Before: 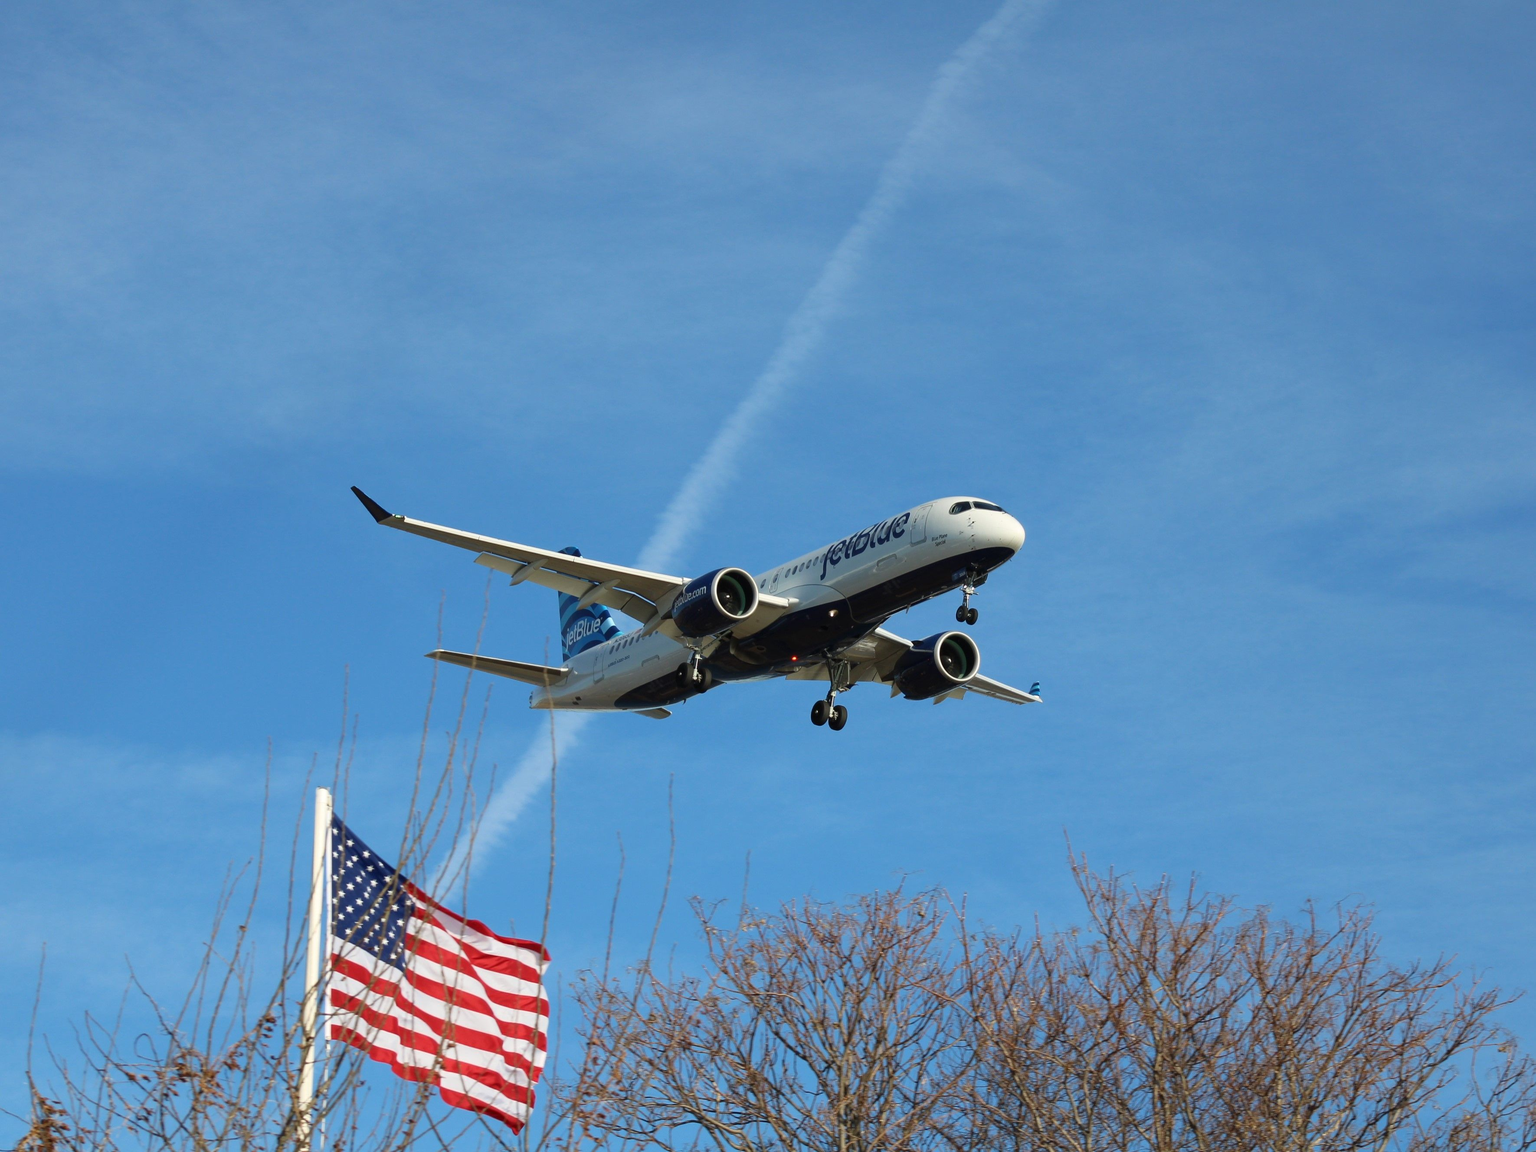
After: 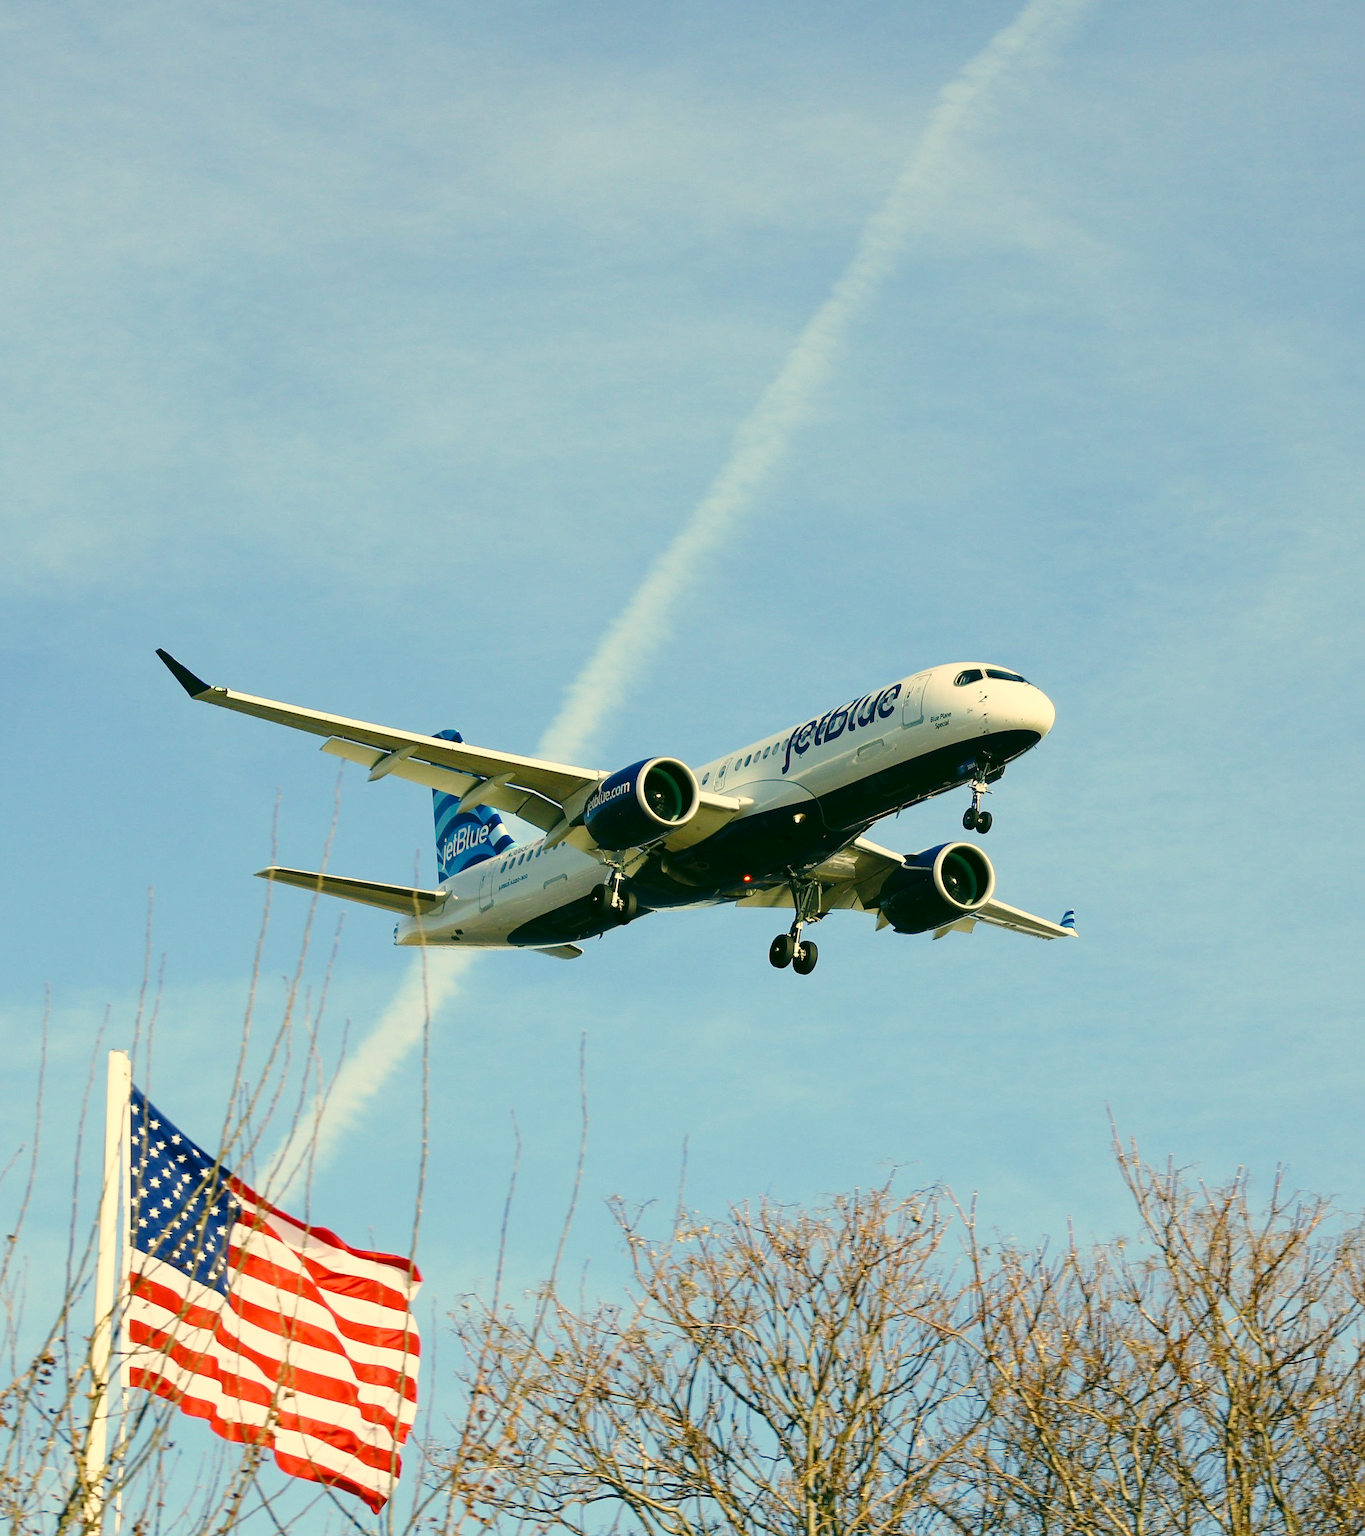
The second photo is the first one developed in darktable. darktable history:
crop and rotate: left 15.263%, right 18.033%
color correction: highlights a* 5.16, highlights b* 25, shadows a* -15.52, shadows b* 4.05
base curve: curves: ch0 [(0, 0) (0.028, 0.03) (0.121, 0.232) (0.46, 0.748) (0.859, 0.968) (1, 1)], preserve colors none
sharpen: amount 0.214
